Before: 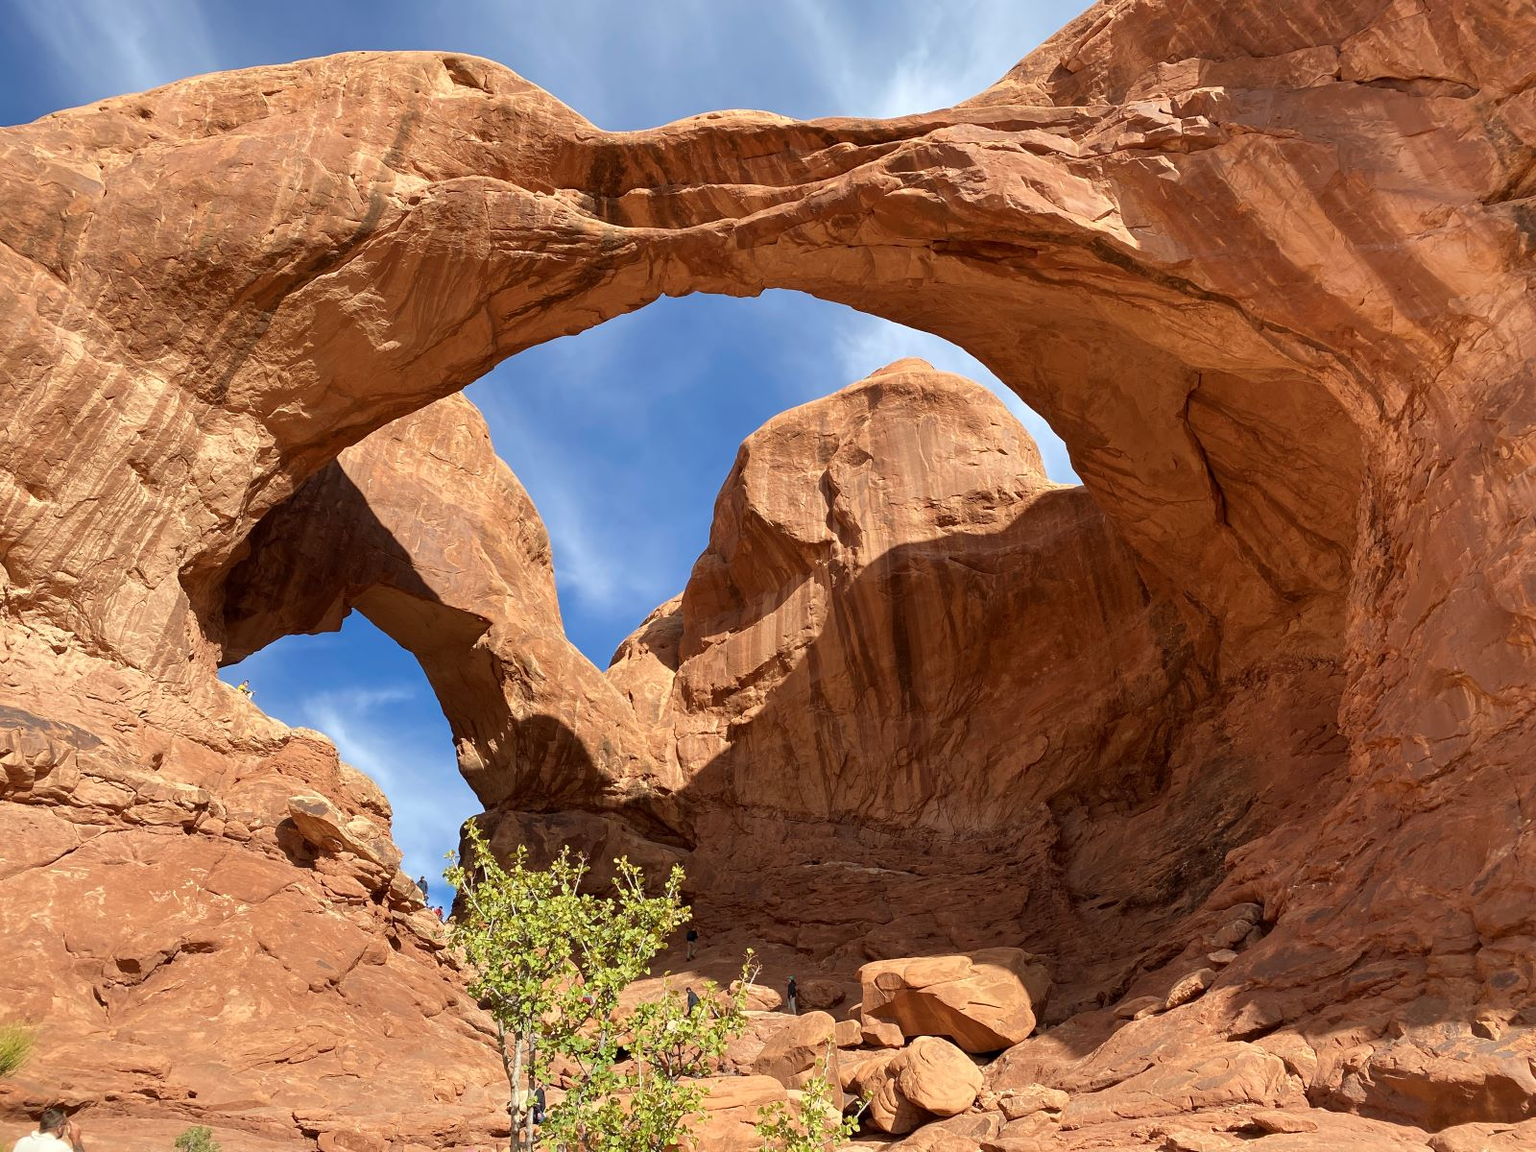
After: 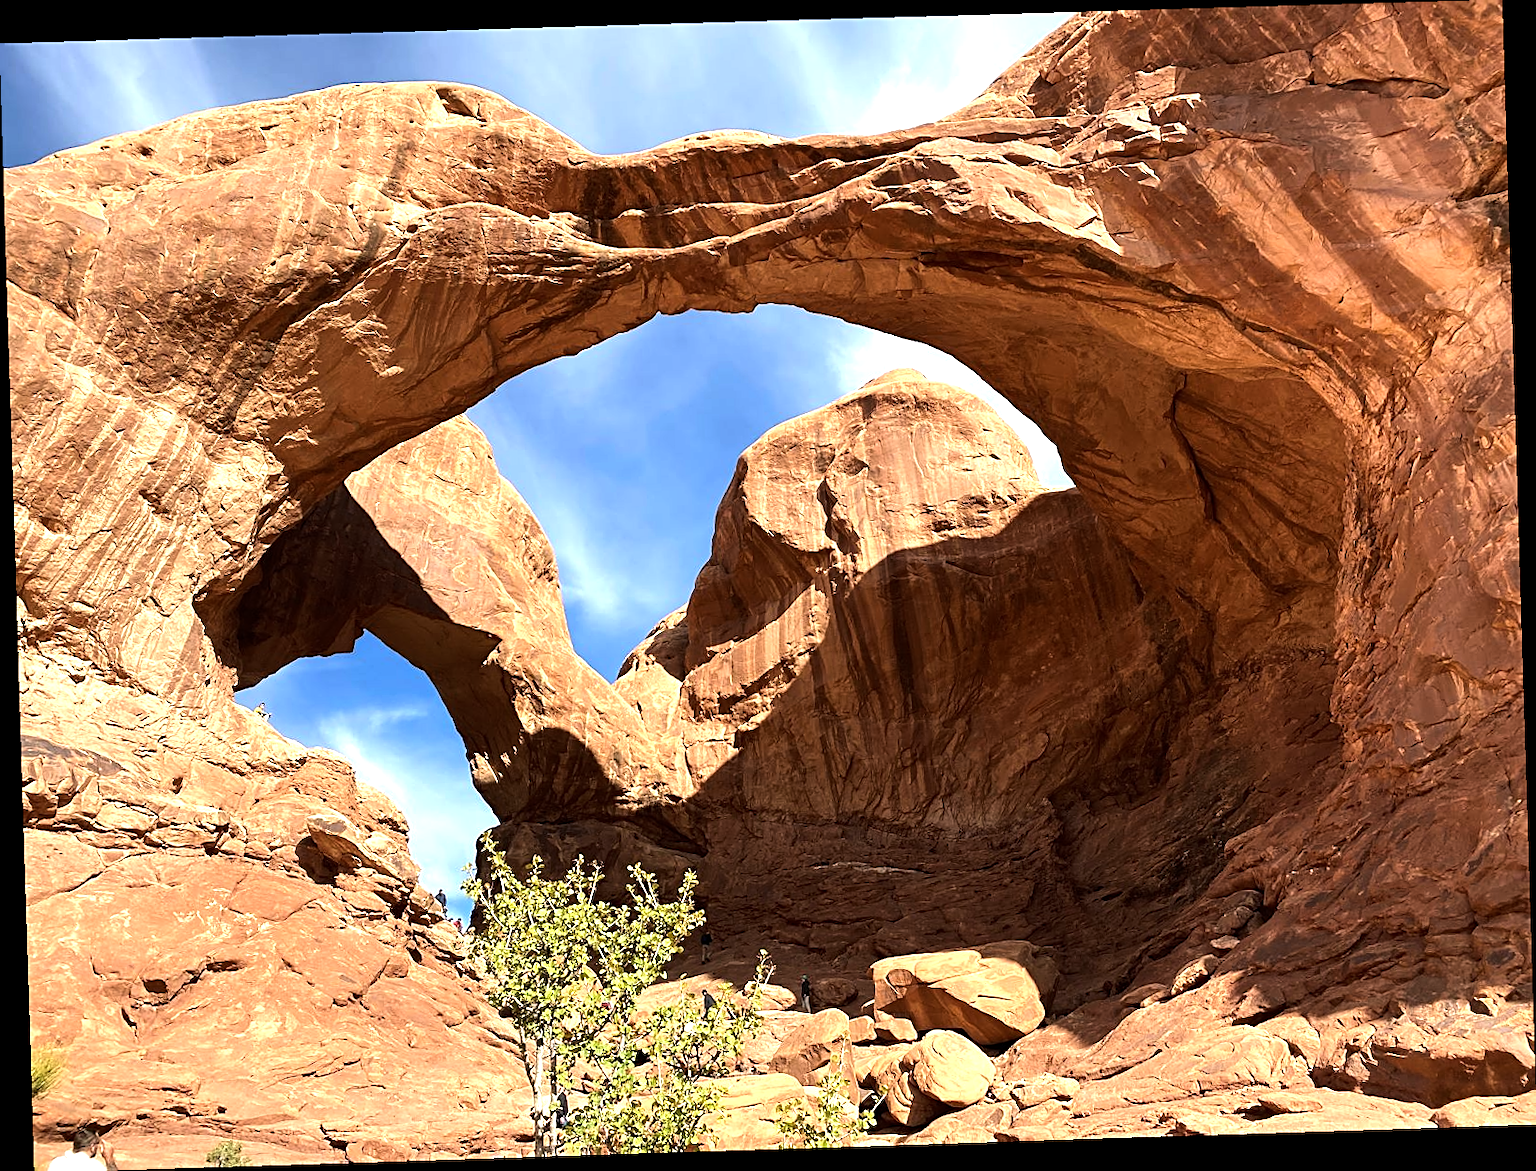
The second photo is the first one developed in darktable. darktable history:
sharpen: on, module defaults
rotate and perspective: rotation -1.77°, lens shift (horizontal) 0.004, automatic cropping off
tone equalizer: -8 EV -1.08 EV, -7 EV -1.01 EV, -6 EV -0.867 EV, -5 EV -0.578 EV, -3 EV 0.578 EV, -2 EV 0.867 EV, -1 EV 1.01 EV, +0 EV 1.08 EV, edges refinement/feathering 500, mask exposure compensation -1.57 EV, preserve details no
